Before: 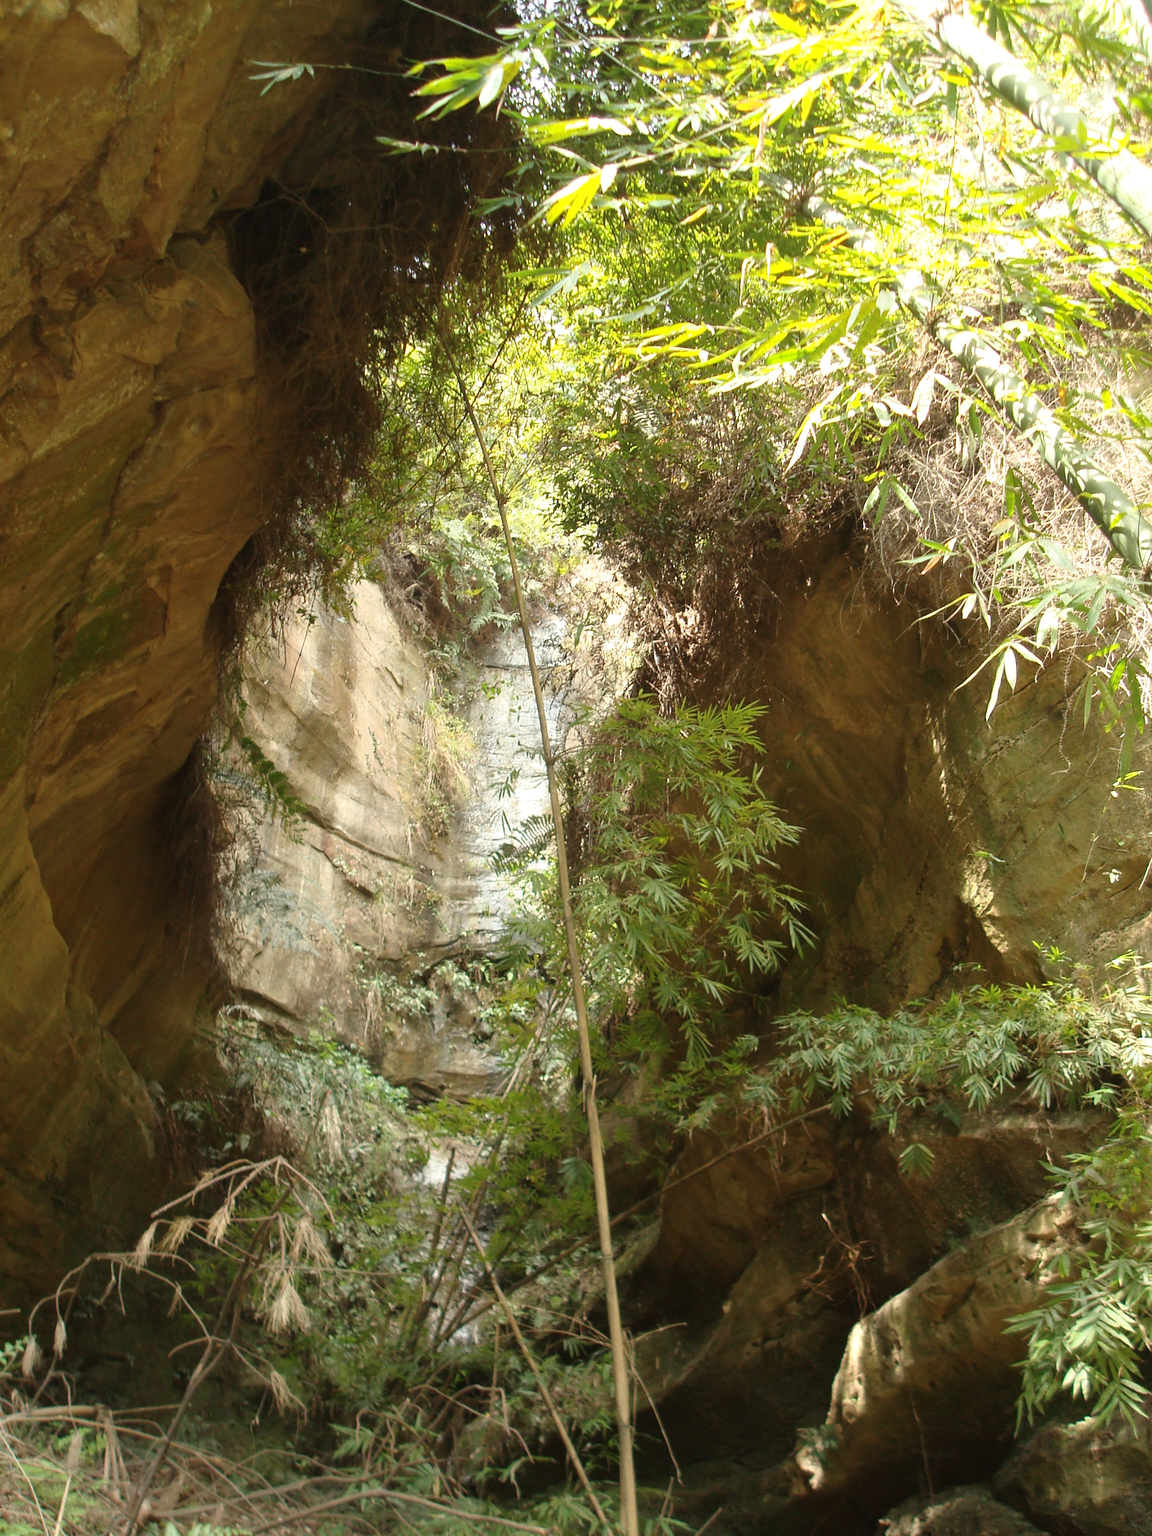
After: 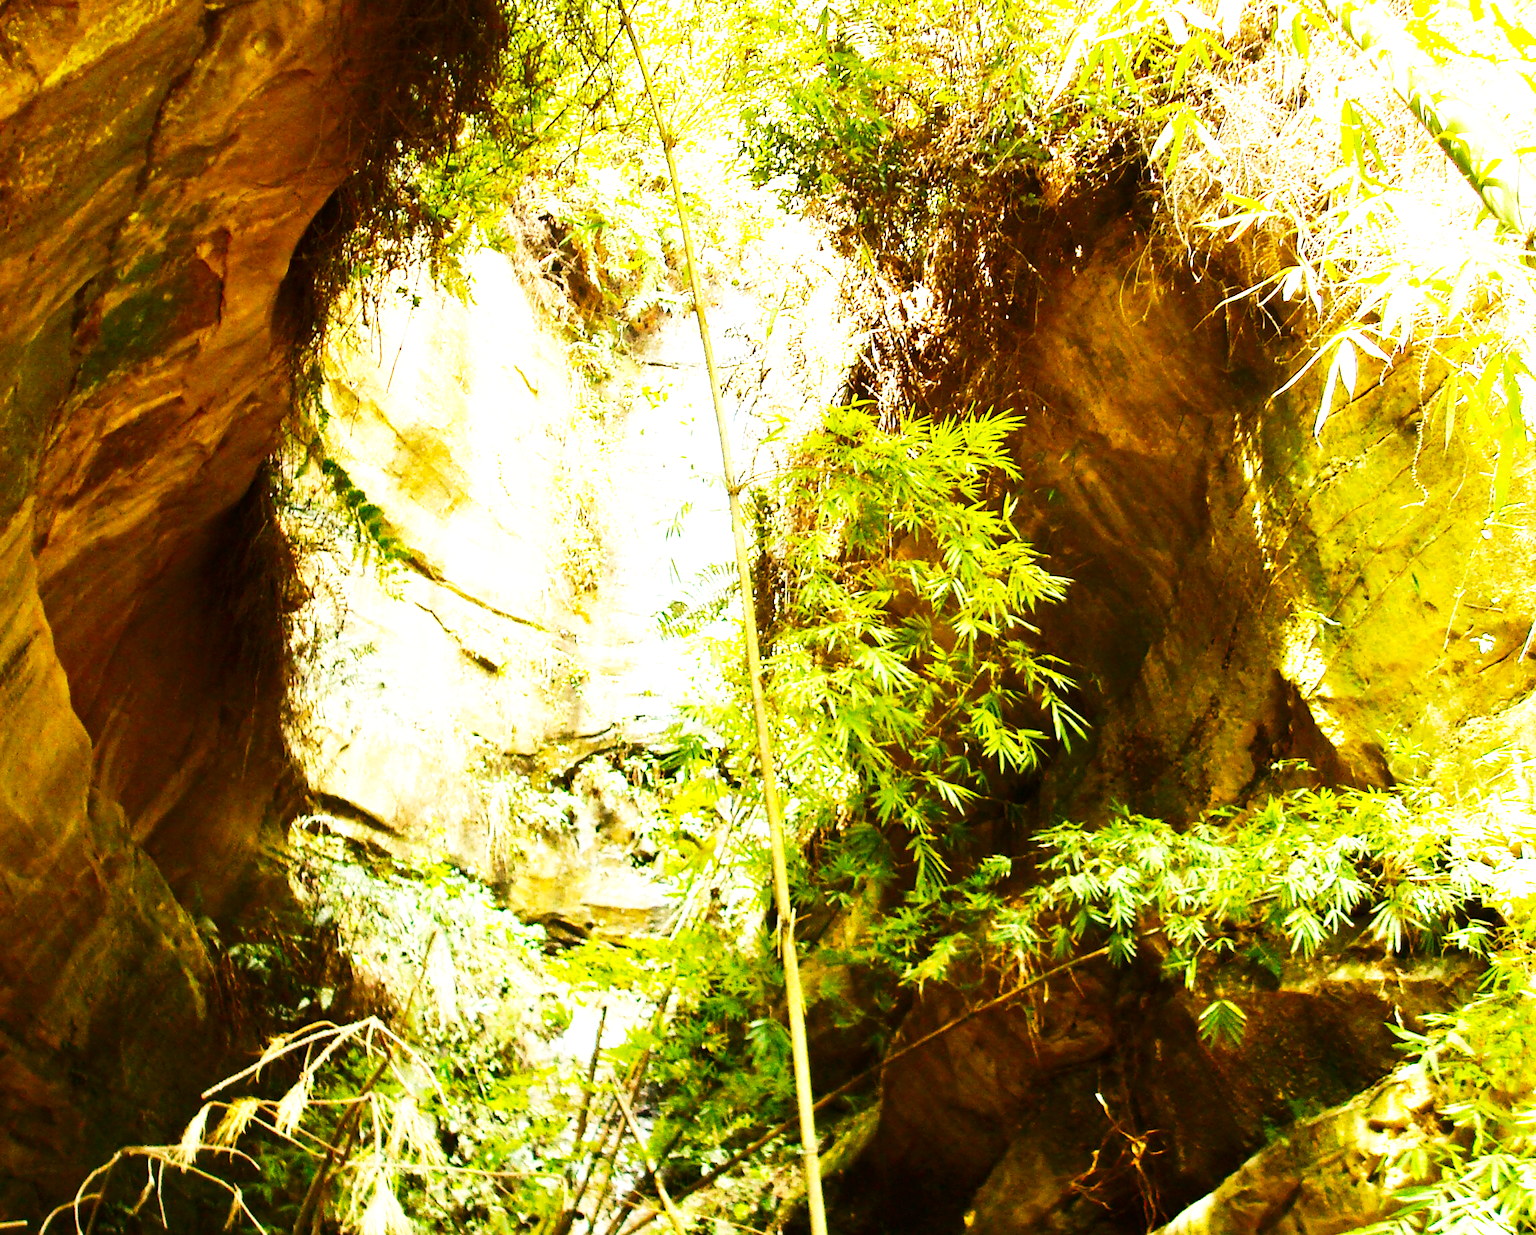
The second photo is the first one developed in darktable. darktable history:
base curve: curves: ch0 [(0, 0) (0.007, 0.004) (0.027, 0.03) (0.046, 0.07) (0.207, 0.54) (0.442, 0.872) (0.673, 0.972) (1, 1)], preserve colors none
contrast brightness saturation: contrast 0.154, brightness -0.013, saturation 0.104
color balance rgb: linear chroma grading › global chroma 14.672%, perceptual saturation grading › global saturation 0.908%, perceptual brilliance grading › highlights 47.351%, perceptual brilliance grading › mid-tones 22.484%, perceptual brilliance grading › shadows -6.464%, global vibrance 30.283%
crop and rotate: top 25.629%, bottom 14.036%
